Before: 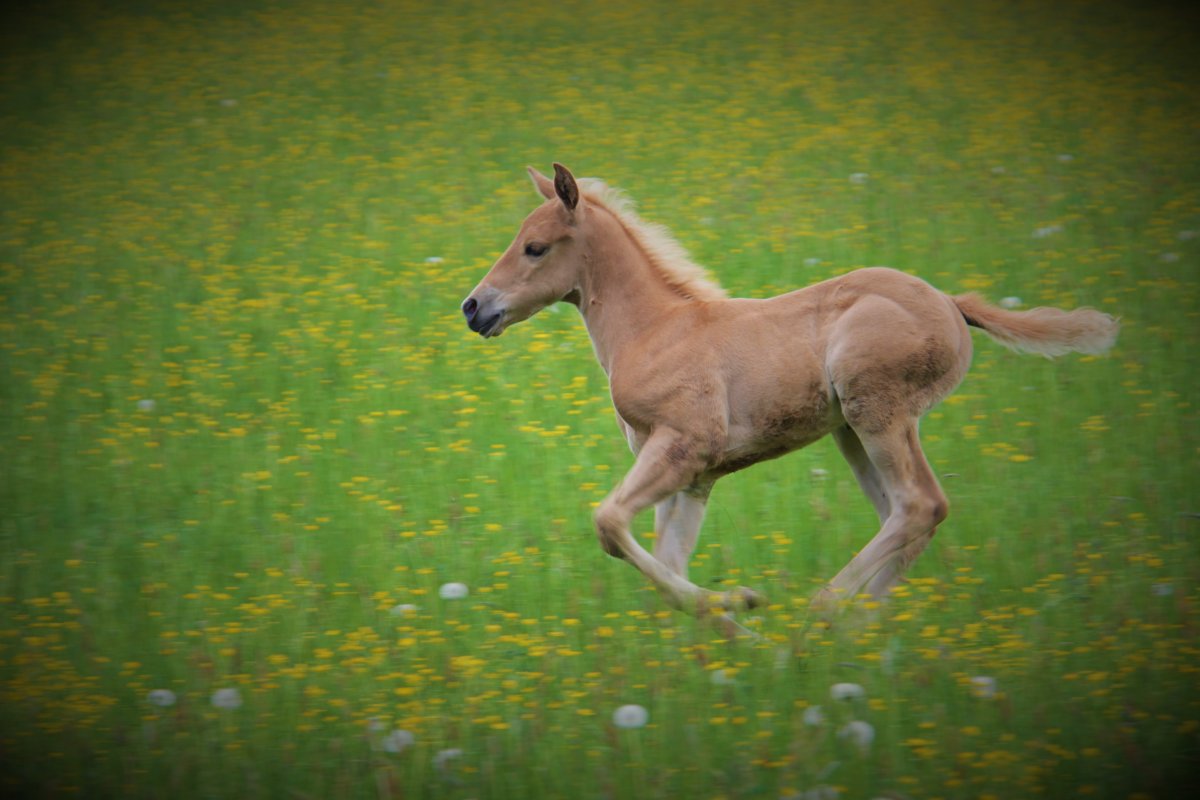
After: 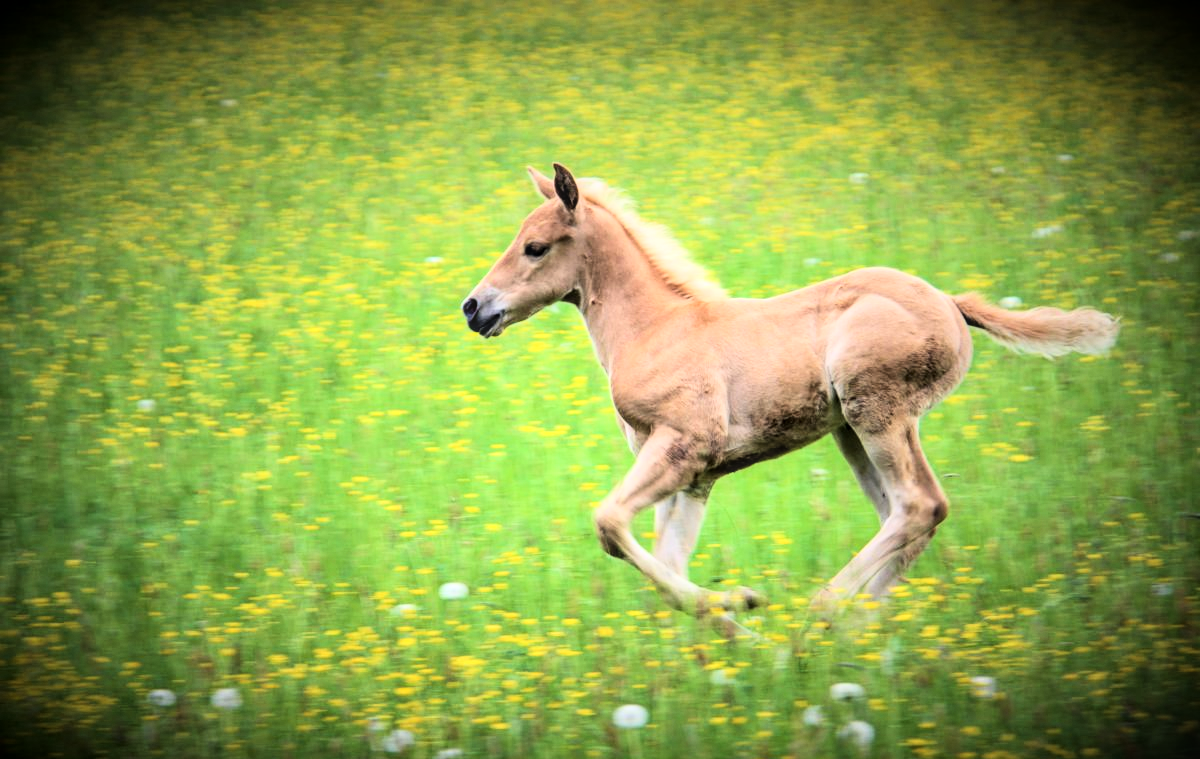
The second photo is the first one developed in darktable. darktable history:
rgb curve: curves: ch0 [(0, 0) (0.21, 0.15) (0.24, 0.21) (0.5, 0.75) (0.75, 0.96) (0.89, 0.99) (1, 1)]; ch1 [(0, 0.02) (0.21, 0.13) (0.25, 0.2) (0.5, 0.67) (0.75, 0.9) (0.89, 0.97) (1, 1)]; ch2 [(0, 0.02) (0.21, 0.13) (0.25, 0.2) (0.5, 0.67) (0.75, 0.9) (0.89, 0.97) (1, 1)], compensate middle gray true
crop and rotate: top 0%, bottom 5.097%
local contrast: on, module defaults
